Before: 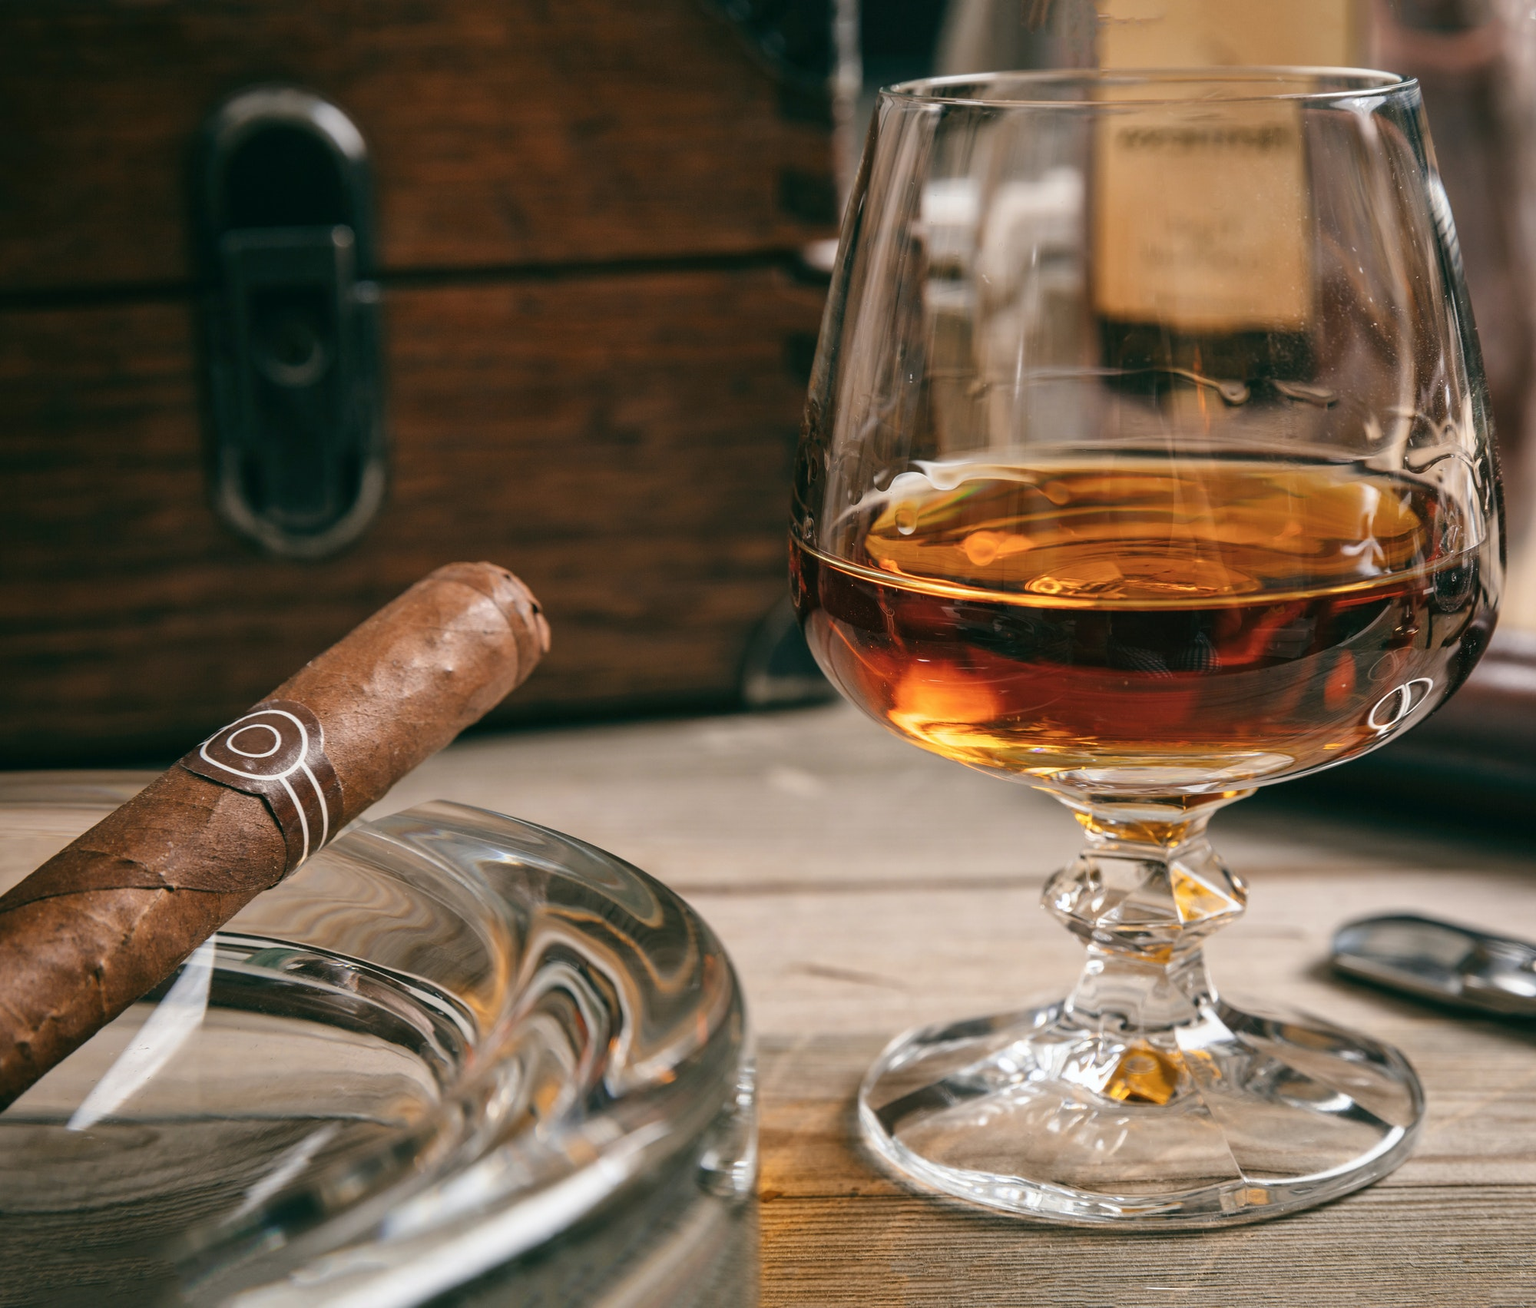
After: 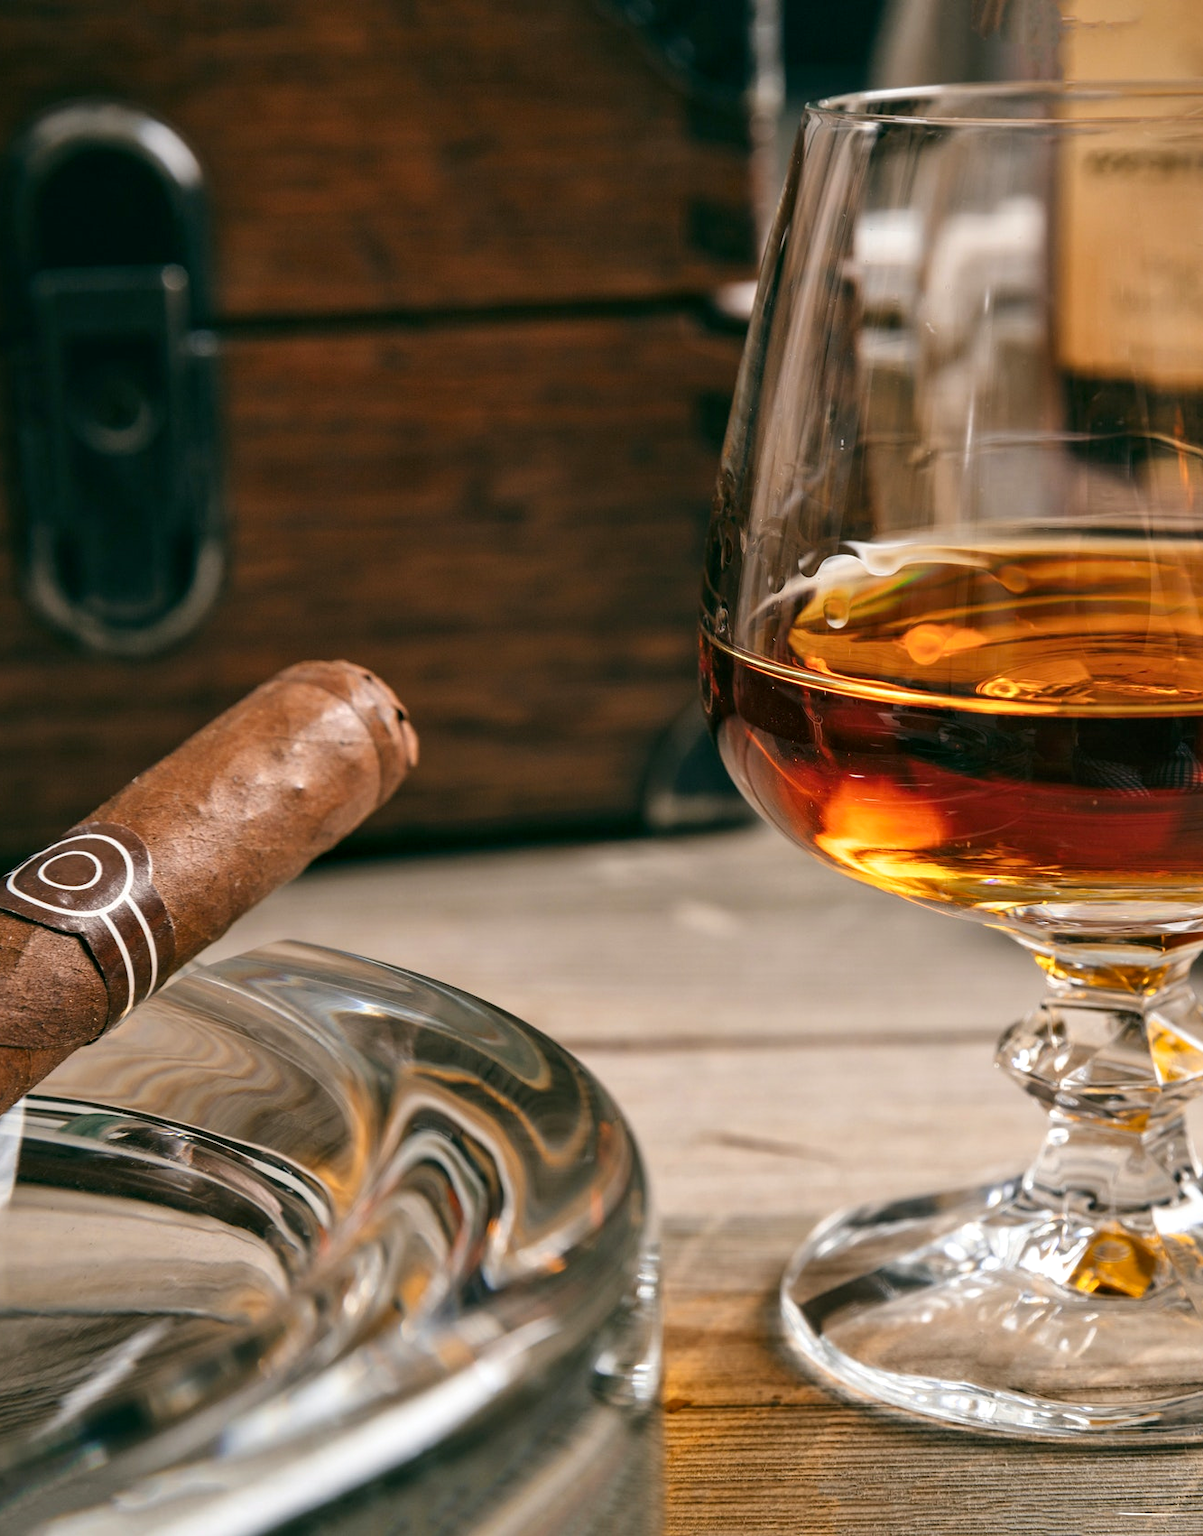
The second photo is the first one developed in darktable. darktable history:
crop and rotate: left 12.684%, right 20.588%
contrast brightness saturation: contrast 0.041, saturation 0.158
contrast equalizer: octaves 7, y [[0.526, 0.53, 0.532, 0.532, 0.53, 0.525], [0.5 ×6], [0.5 ×6], [0 ×6], [0 ×6]]
